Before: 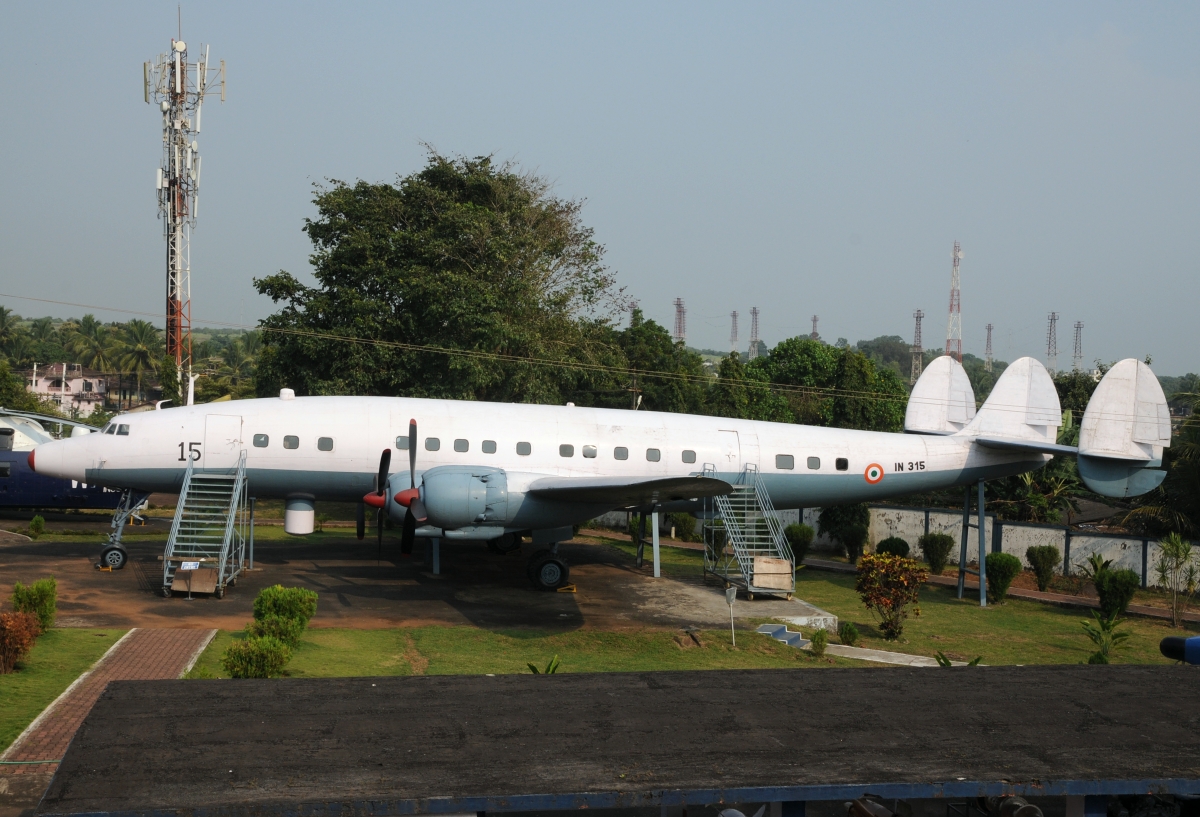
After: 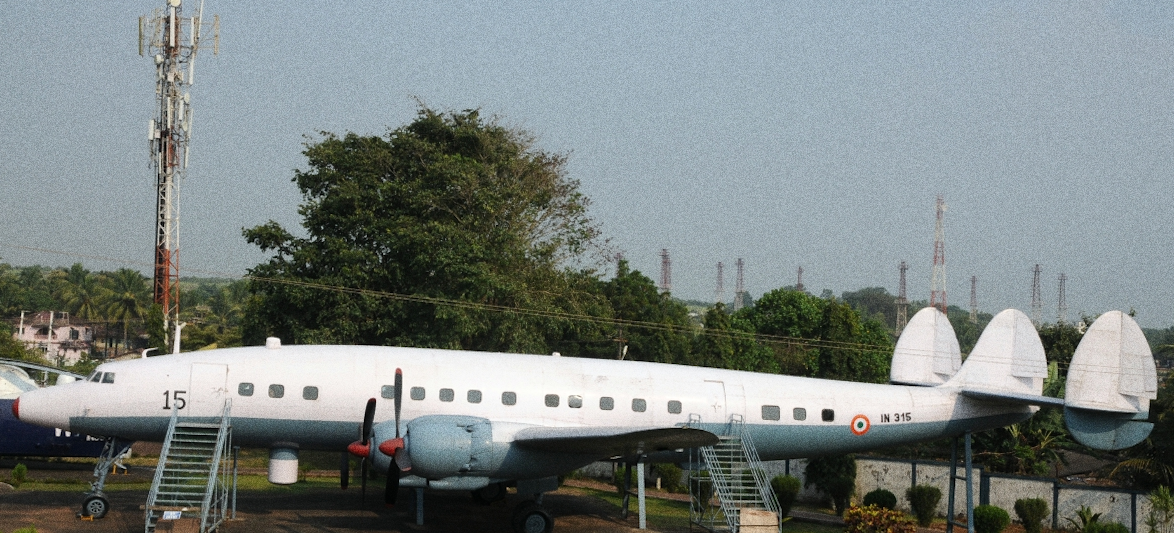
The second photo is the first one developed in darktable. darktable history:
grain: coarseness 0.09 ISO, strength 40%
rotate and perspective: rotation 0.226°, lens shift (vertical) -0.042, crop left 0.023, crop right 0.982, crop top 0.006, crop bottom 0.994
crop and rotate: top 4.848%, bottom 29.503%
